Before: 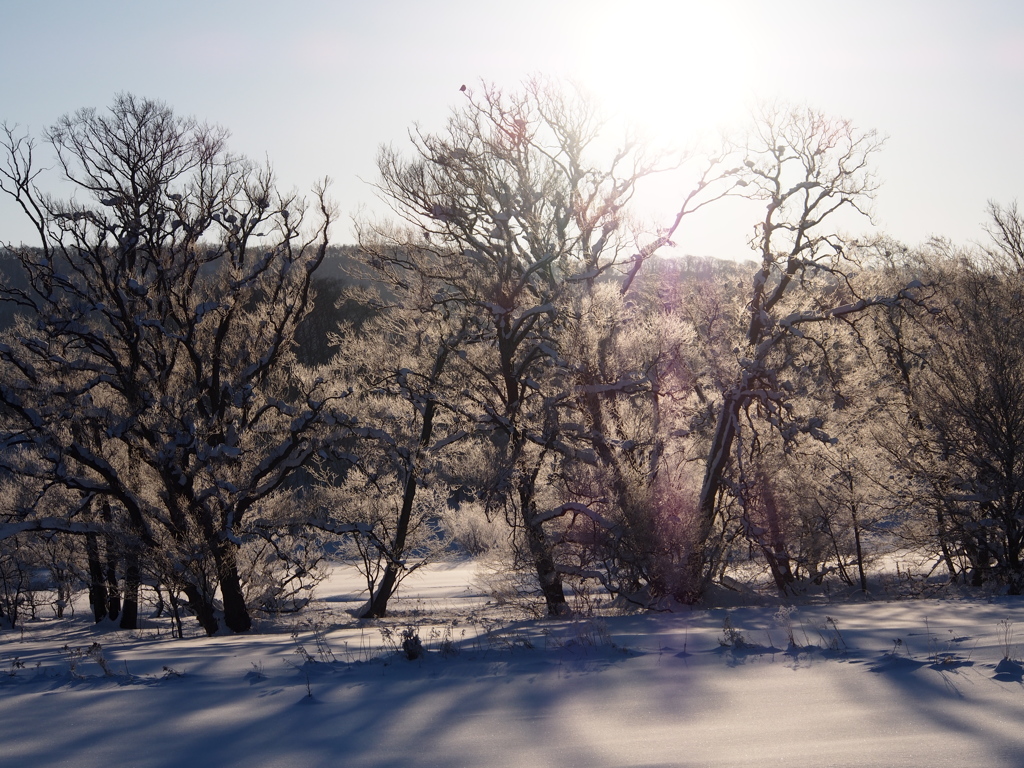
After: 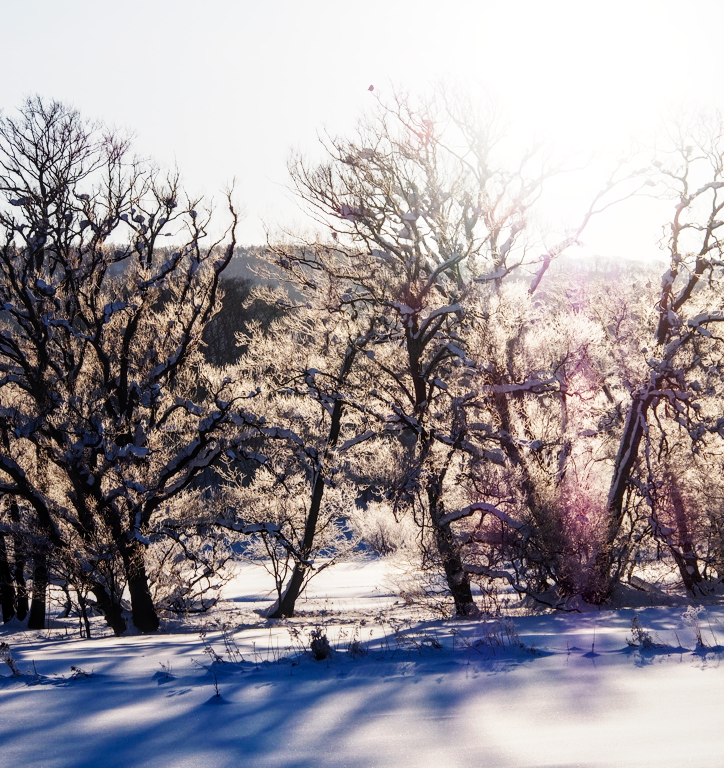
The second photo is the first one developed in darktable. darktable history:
local contrast: on, module defaults
crop and rotate: left 9.062%, right 20.171%
base curve: curves: ch0 [(0, 0) (0, 0.001) (0.001, 0.001) (0.004, 0.002) (0.007, 0.004) (0.015, 0.013) (0.033, 0.045) (0.052, 0.096) (0.075, 0.17) (0.099, 0.241) (0.163, 0.42) (0.219, 0.55) (0.259, 0.616) (0.327, 0.722) (0.365, 0.765) (0.522, 0.873) (0.547, 0.881) (0.689, 0.919) (0.826, 0.952) (1, 1)], preserve colors none
